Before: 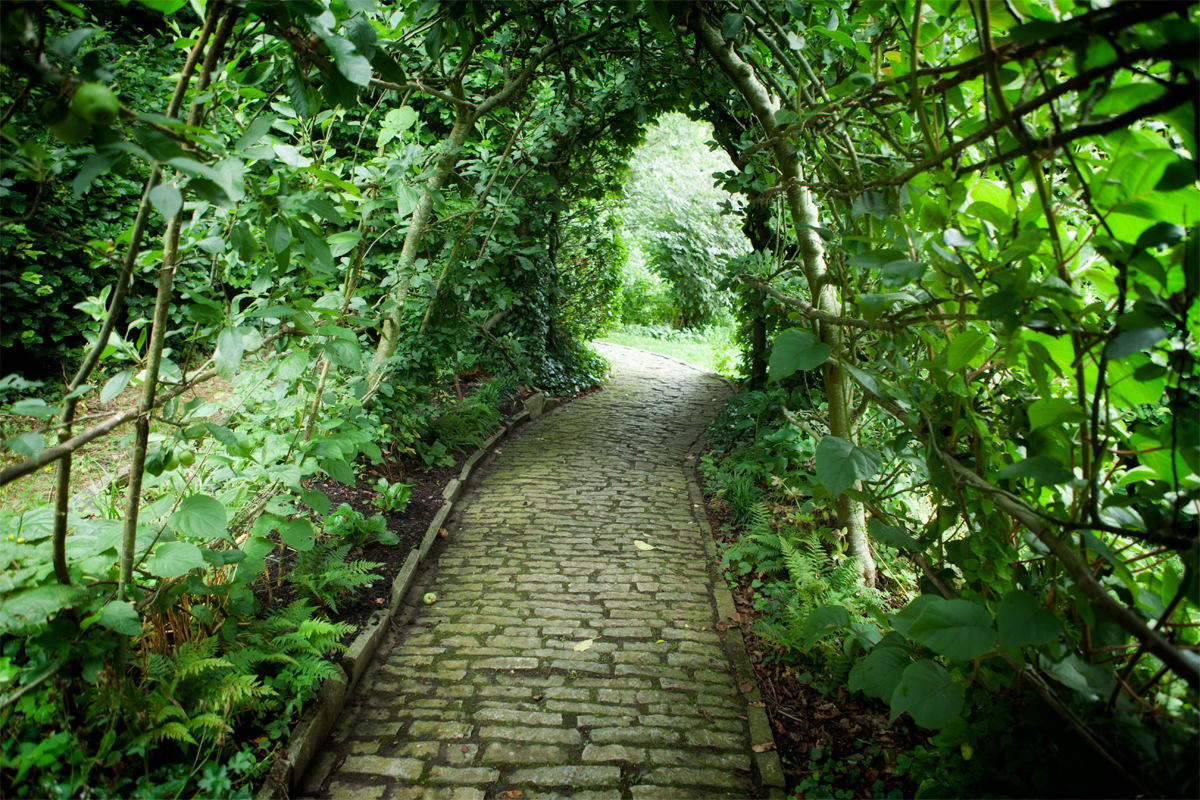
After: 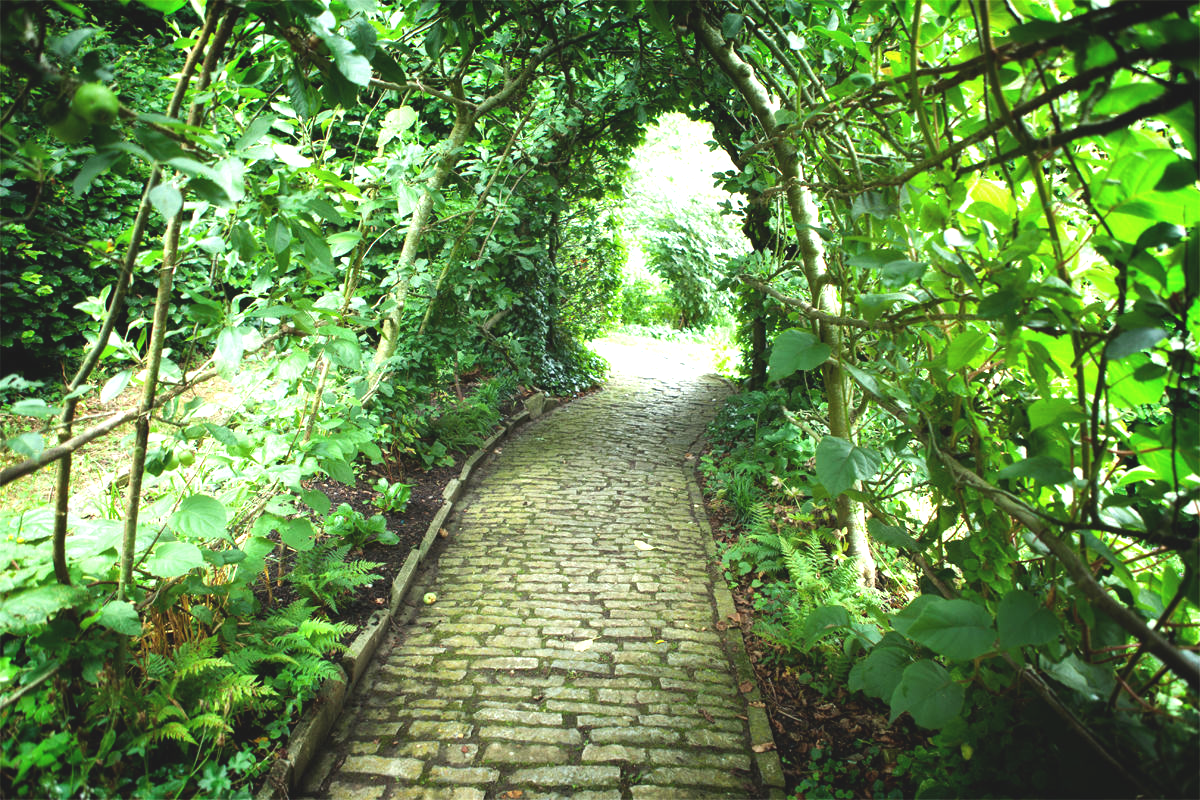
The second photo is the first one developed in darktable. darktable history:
exposure: black level correction -0.006, exposure 1 EV, compensate exposure bias true, compensate highlight preservation false
